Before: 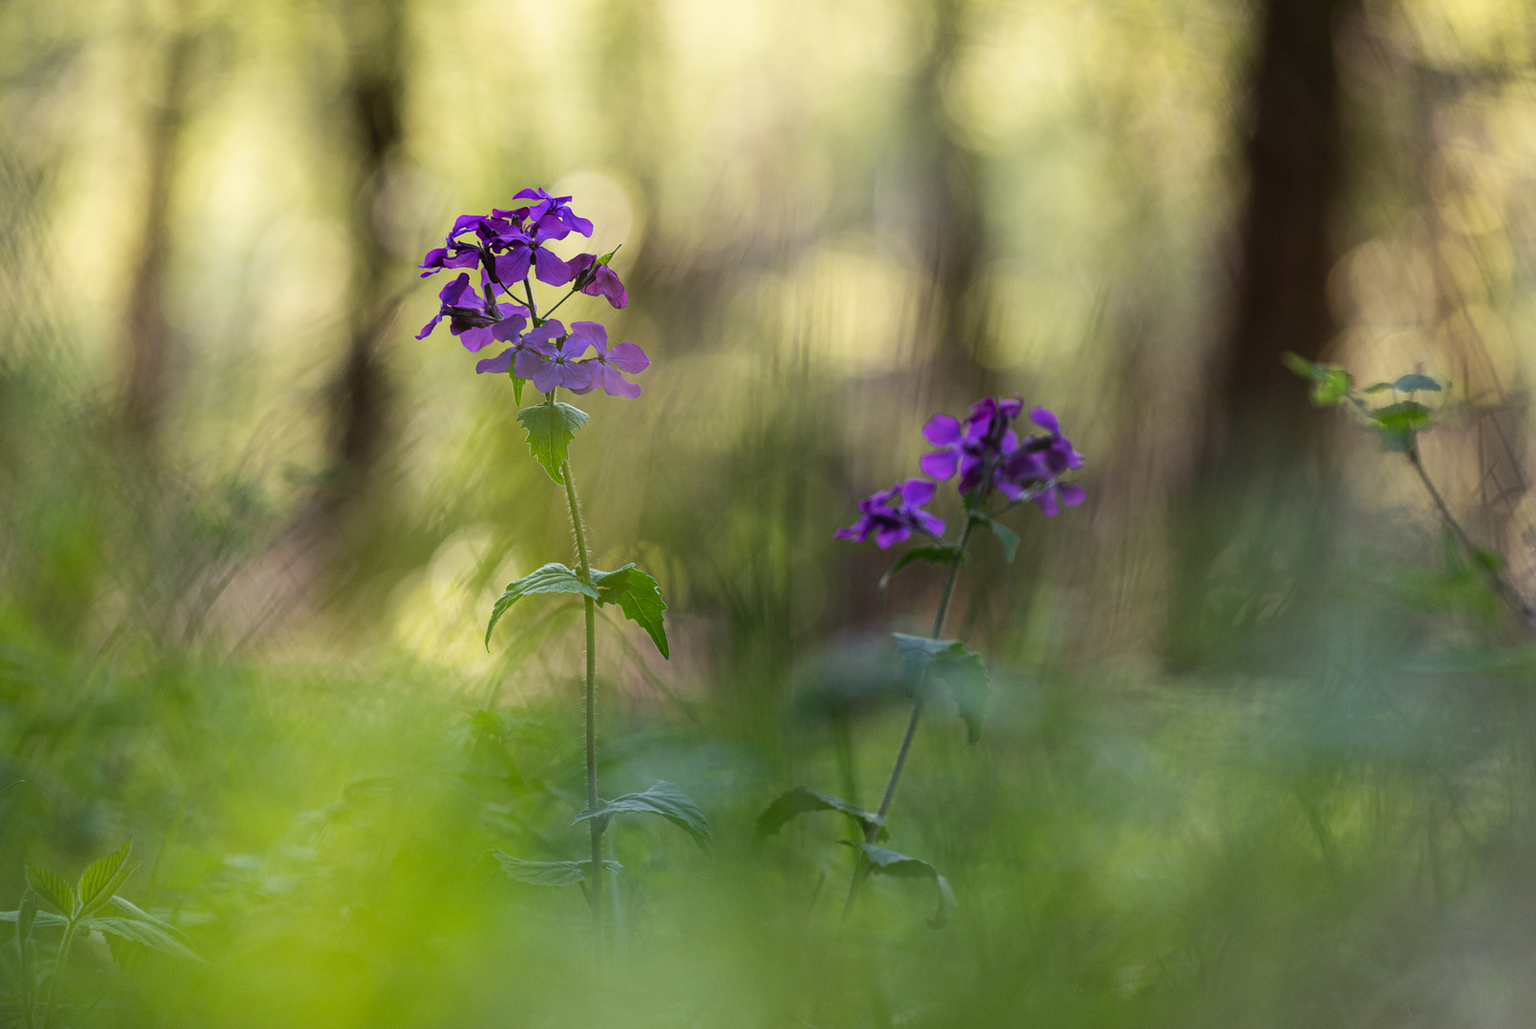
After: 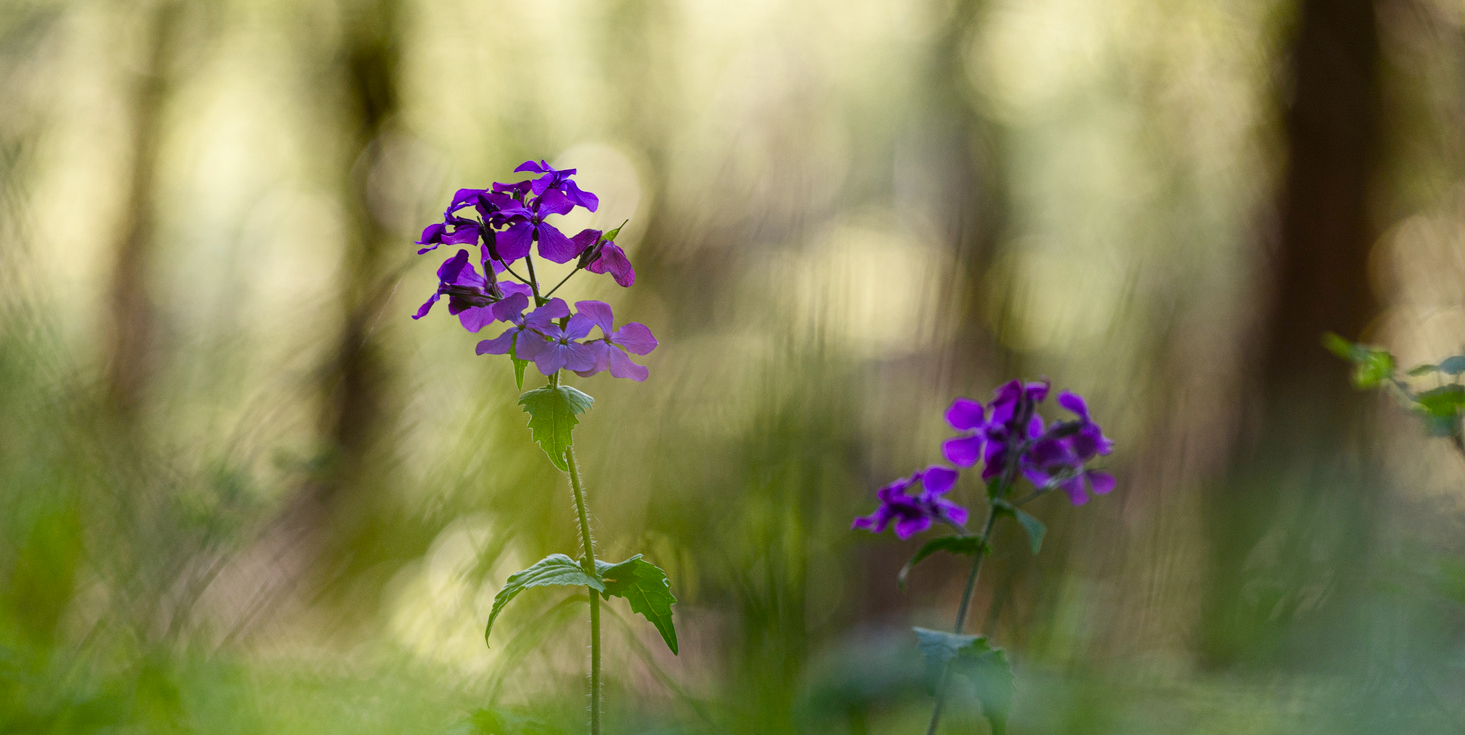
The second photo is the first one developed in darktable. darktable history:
color balance rgb: perceptual saturation grading › global saturation 25.33%, perceptual saturation grading › highlights -50.389%, perceptual saturation grading › shadows 30.469%
crop: left 1.523%, top 3.431%, right 7.555%, bottom 28.449%
